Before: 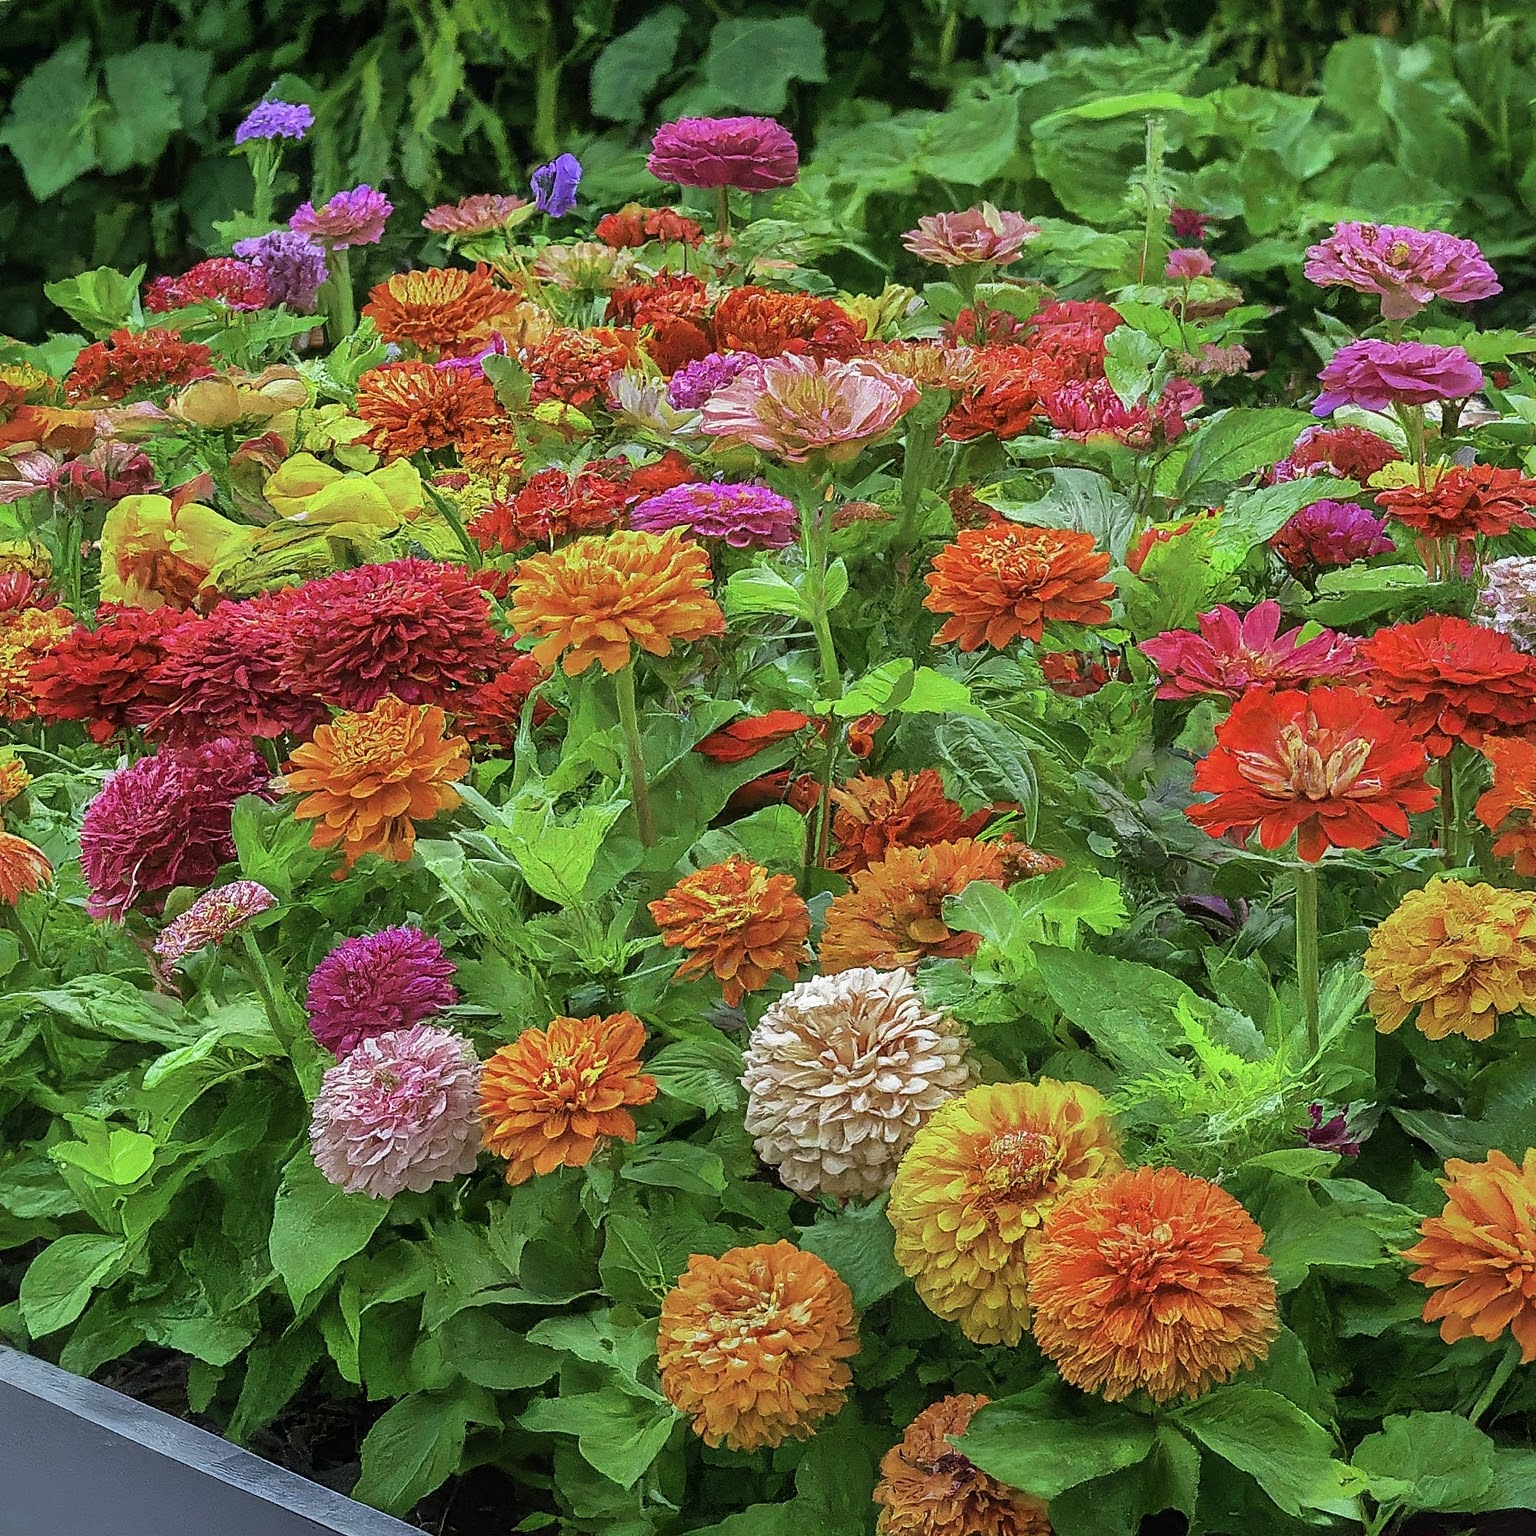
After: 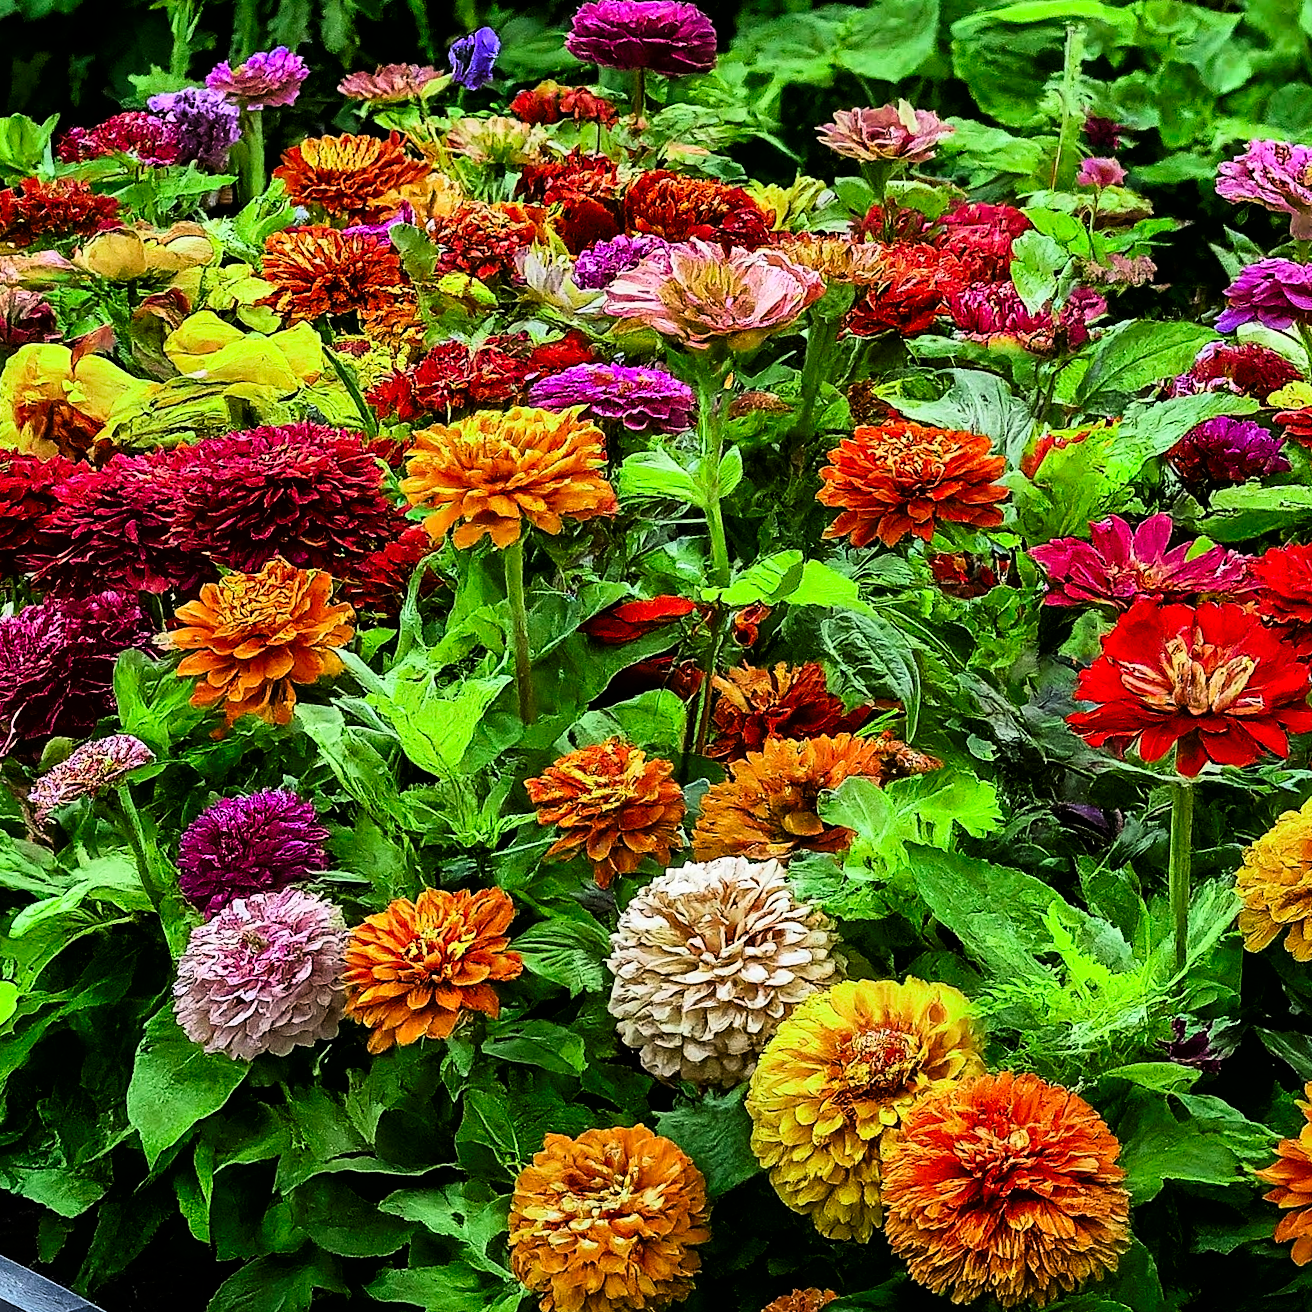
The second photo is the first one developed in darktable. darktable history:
contrast brightness saturation: contrast 0.22, brightness -0.19, saturation 0.24
tone curve: curves: ch0 [(0, 0) (0.082, 0.02) (0.129, 0.078) (0.275, 0.301) (0.67, 0.809) (1, 1)], color space Lab, linked channels, preserve colors none
crop and rotate: angle -3.27°, left 5.211%, top 5.211%, right 4.607%, bottom 4.607%
